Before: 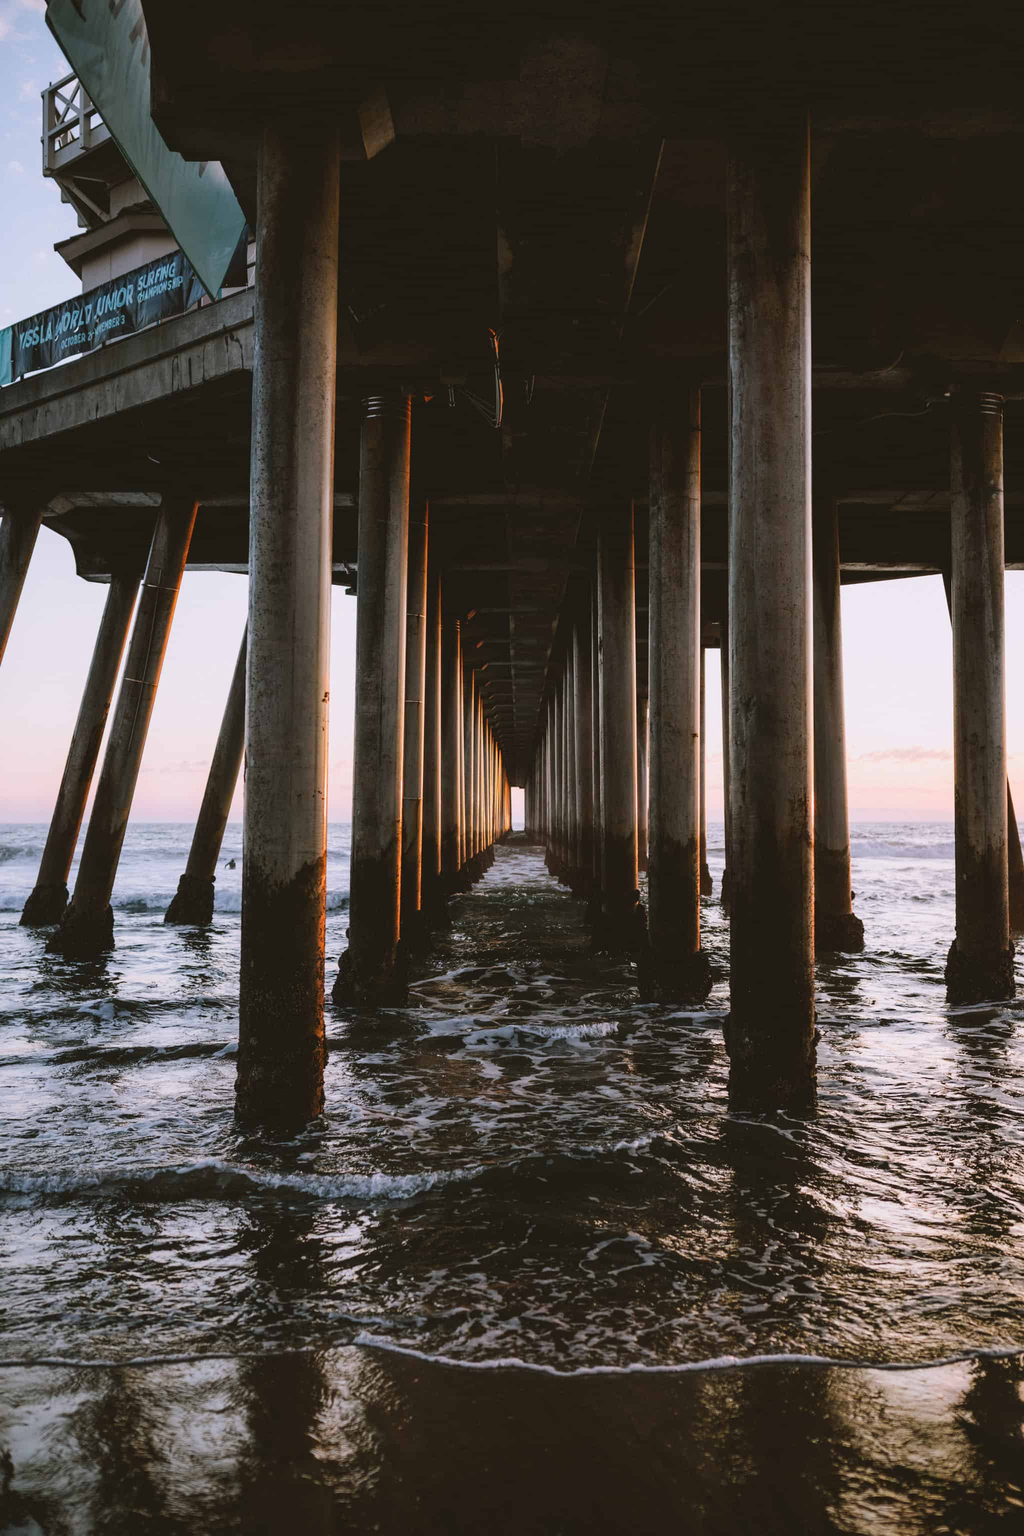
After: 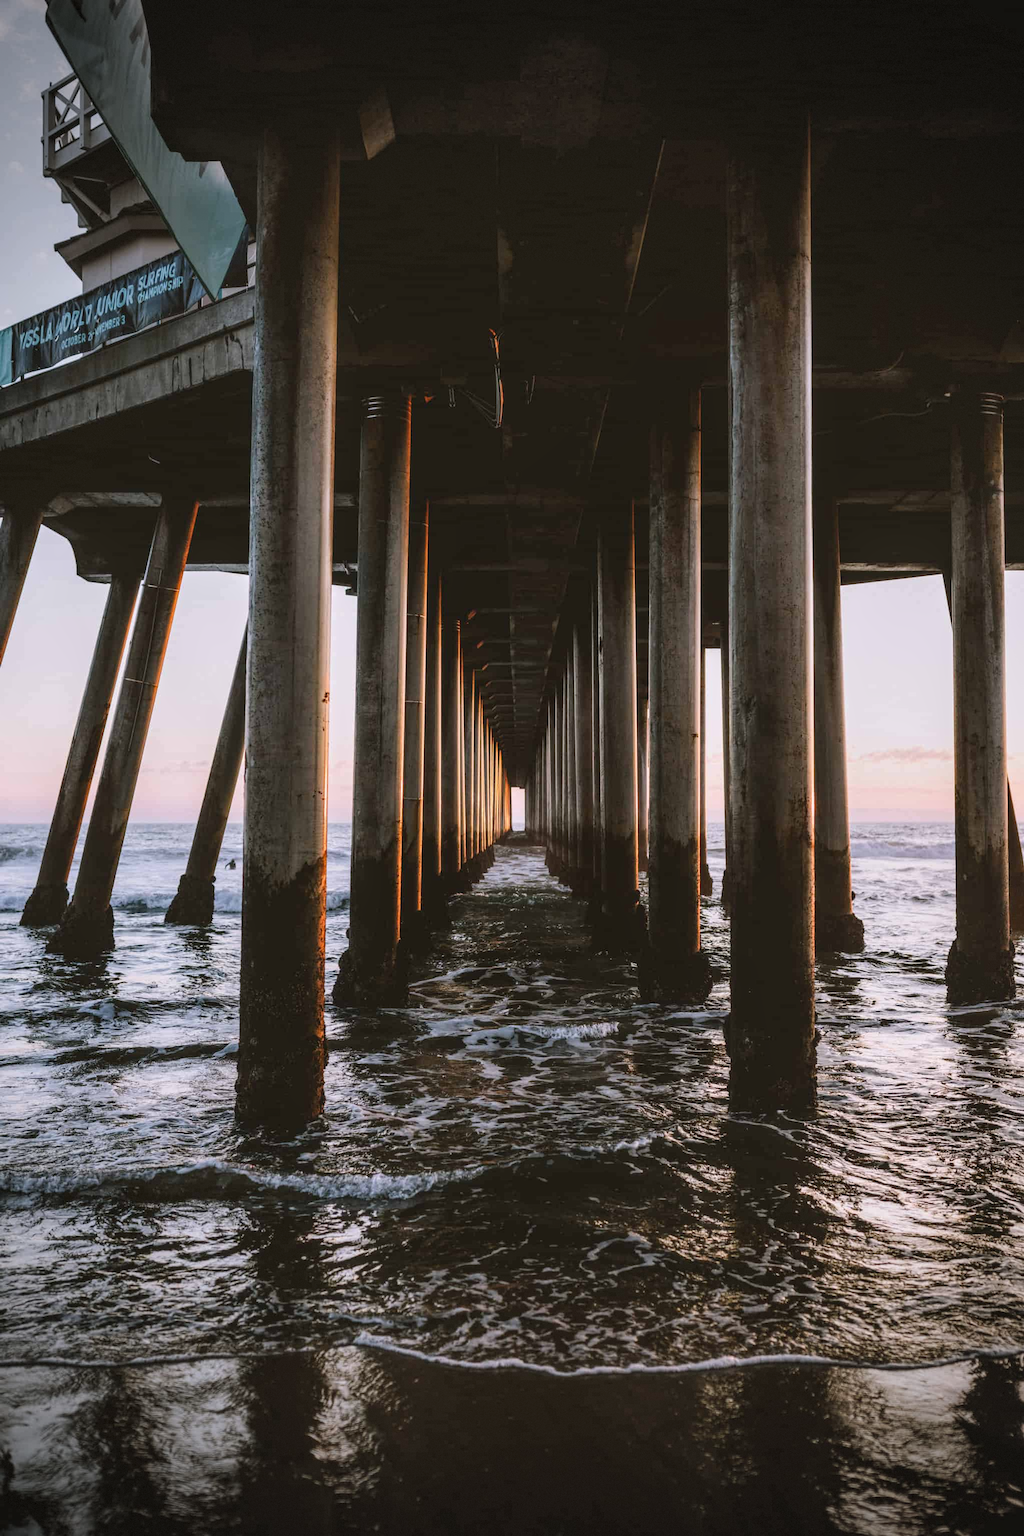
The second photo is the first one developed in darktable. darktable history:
local contrast: on, module defaults
vignetting: fall-off start 66.99%, width/height ratio 1.011, dithering 8-bit output
